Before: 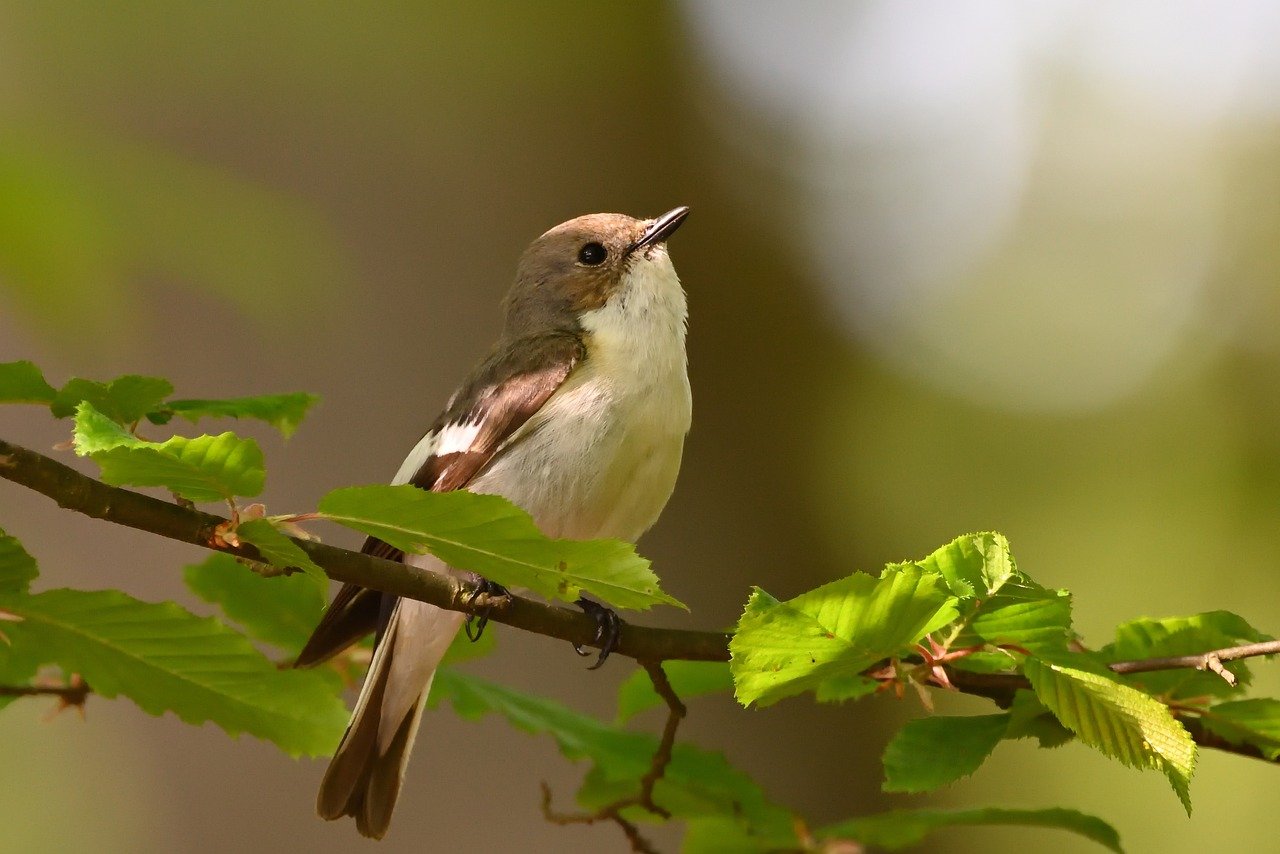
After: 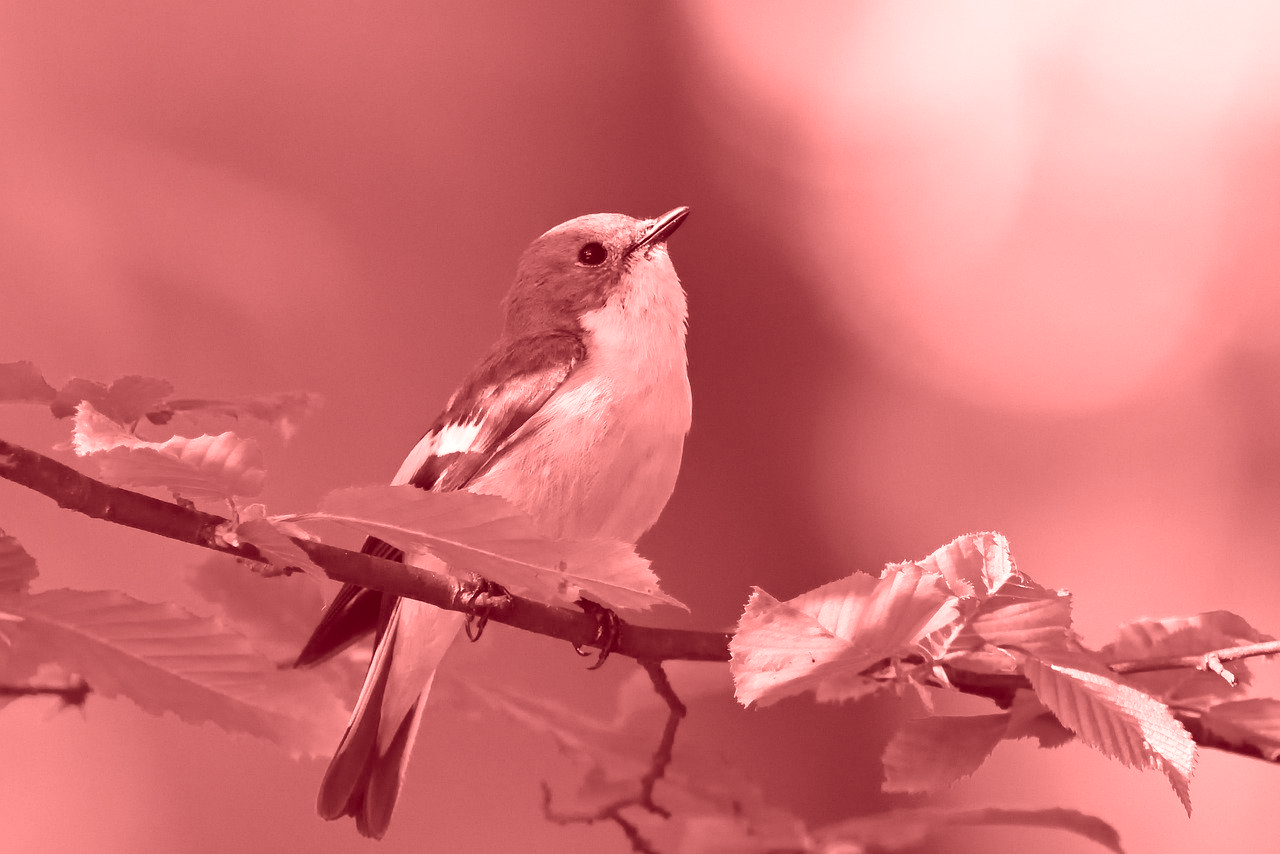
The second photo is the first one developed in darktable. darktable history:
colorize: saturation 60%, source mix 100%
exposure: black level correction 0.002, exposure -0.1 EV, compensate highlight preservation false
